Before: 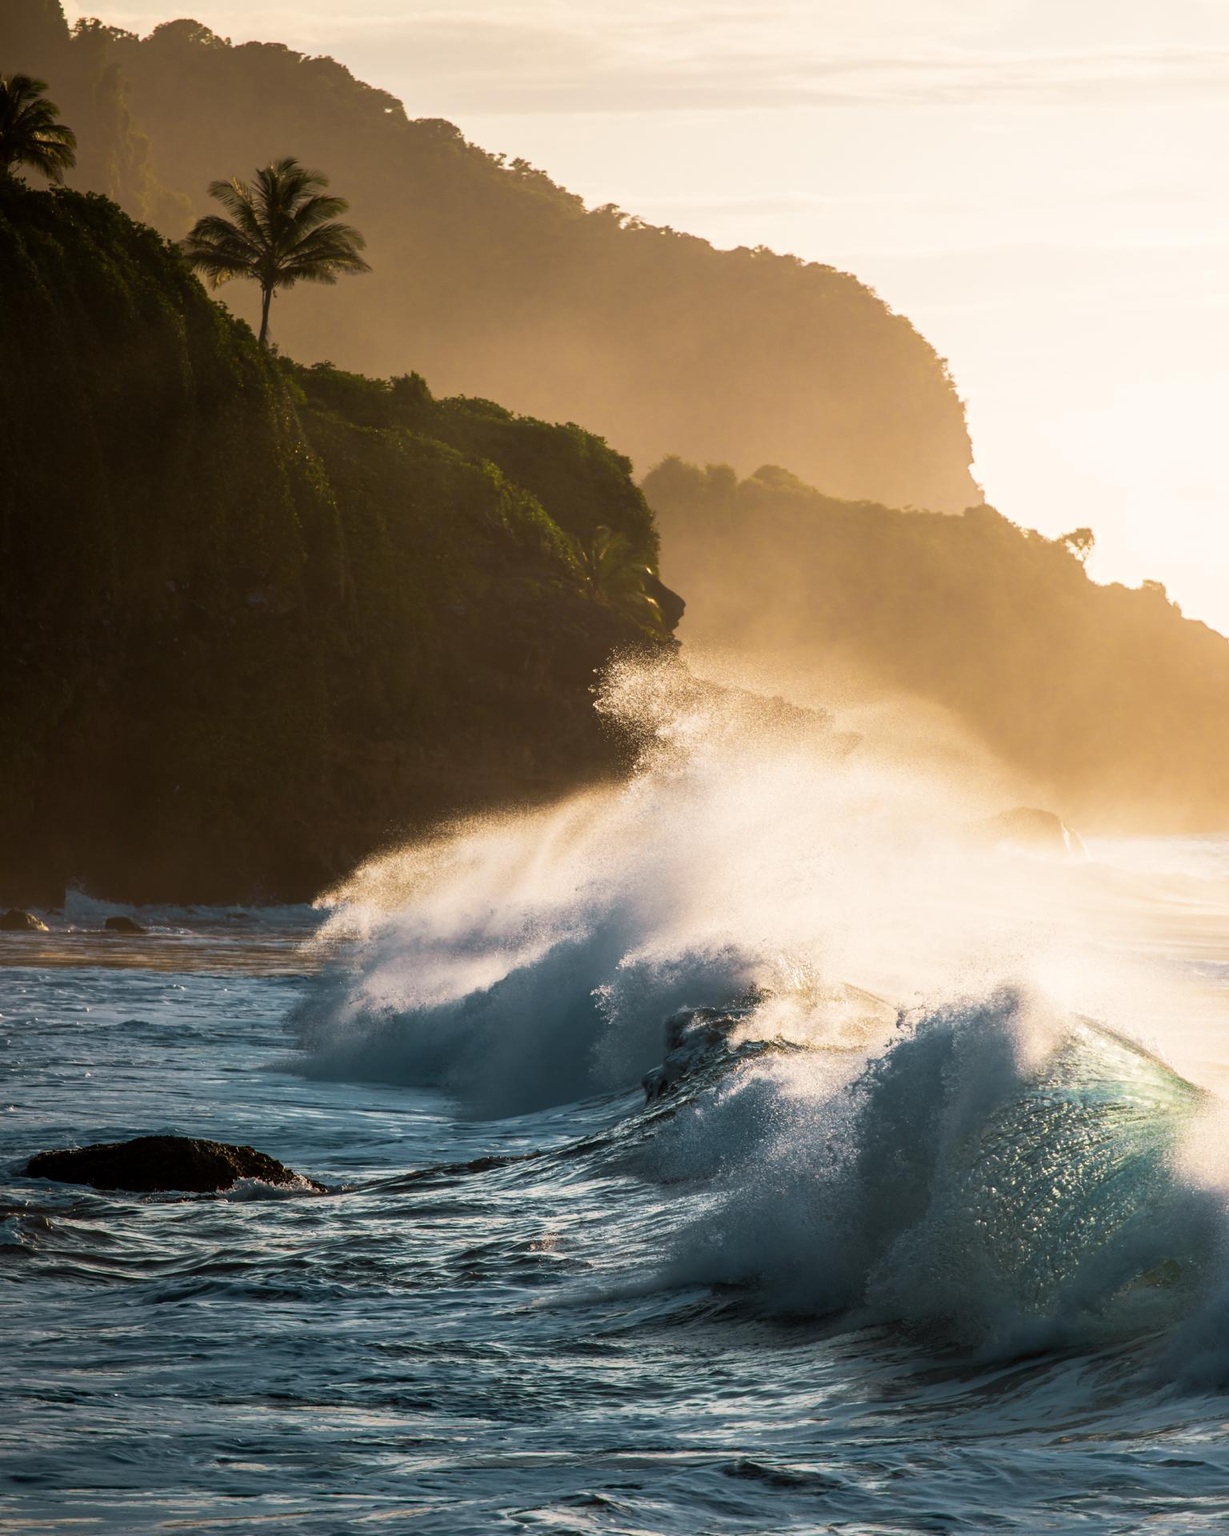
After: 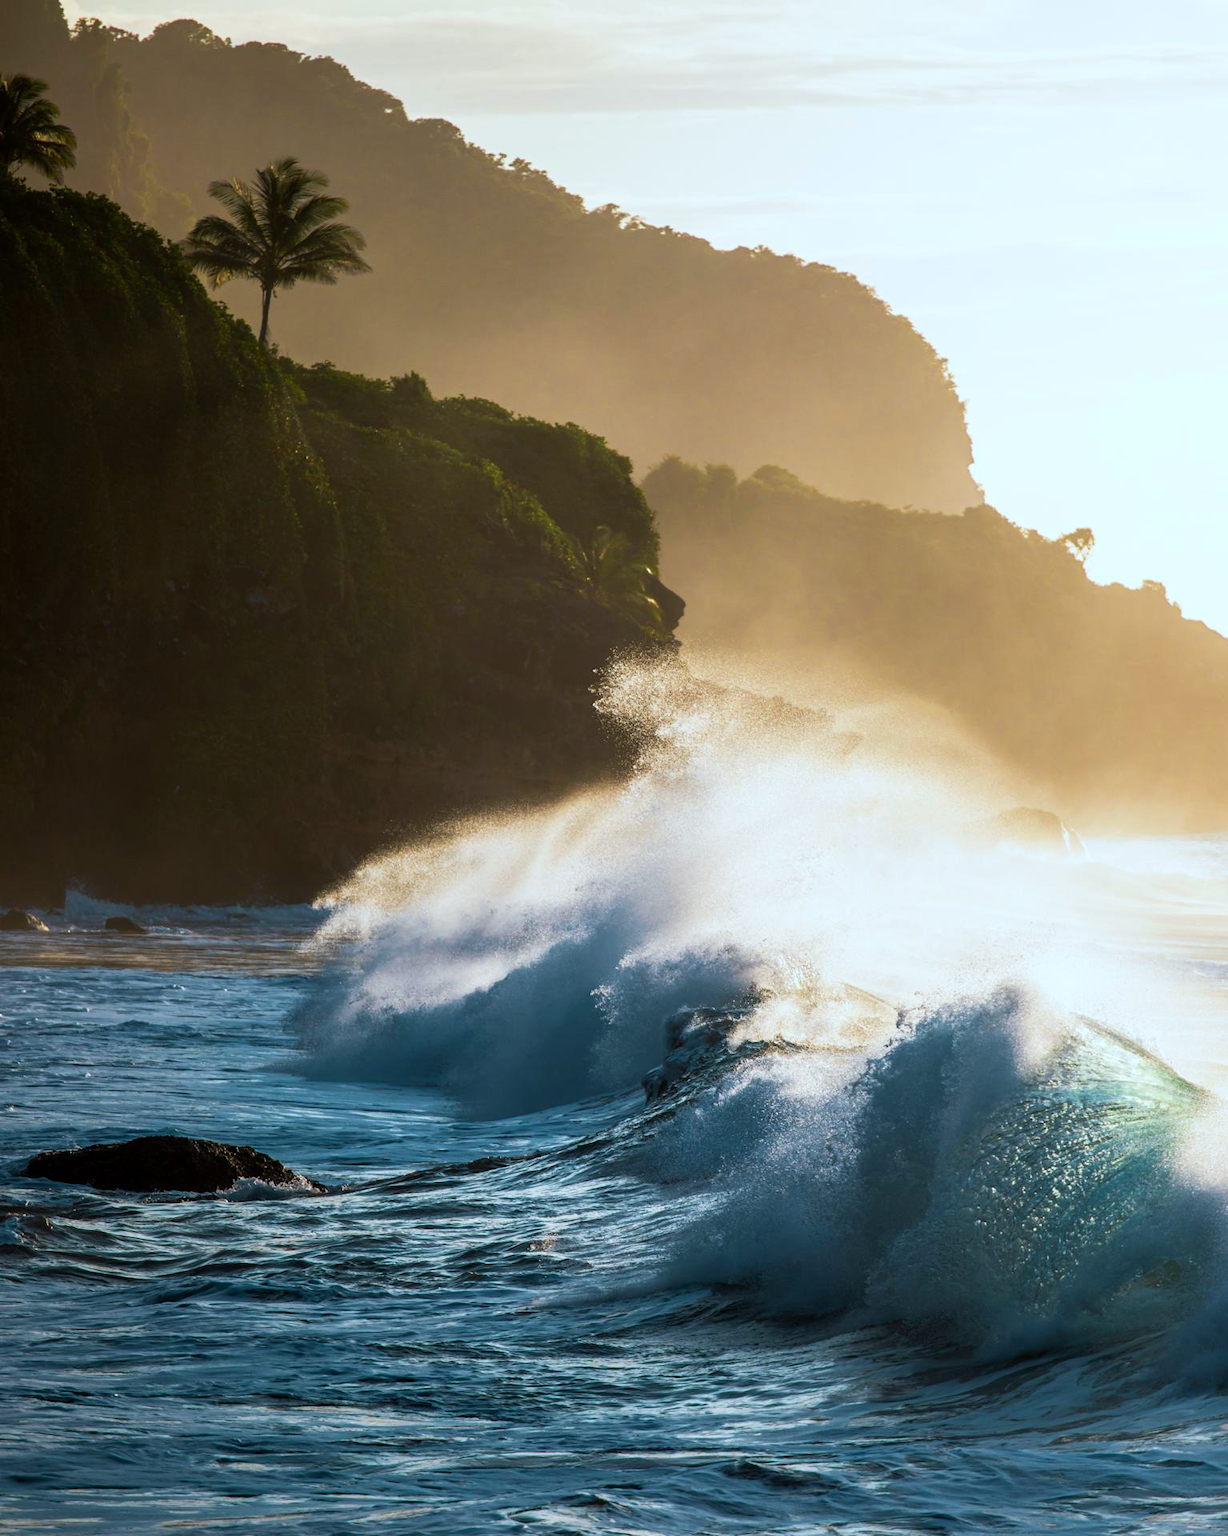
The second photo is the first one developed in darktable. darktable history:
color contrast: green-magenta contrast 1.1, blue-yellow contrast 1.1, unbound 0
color calibration: illuminant Planckian (black body), x 0.375, y 0.373, temperature 4117 K
